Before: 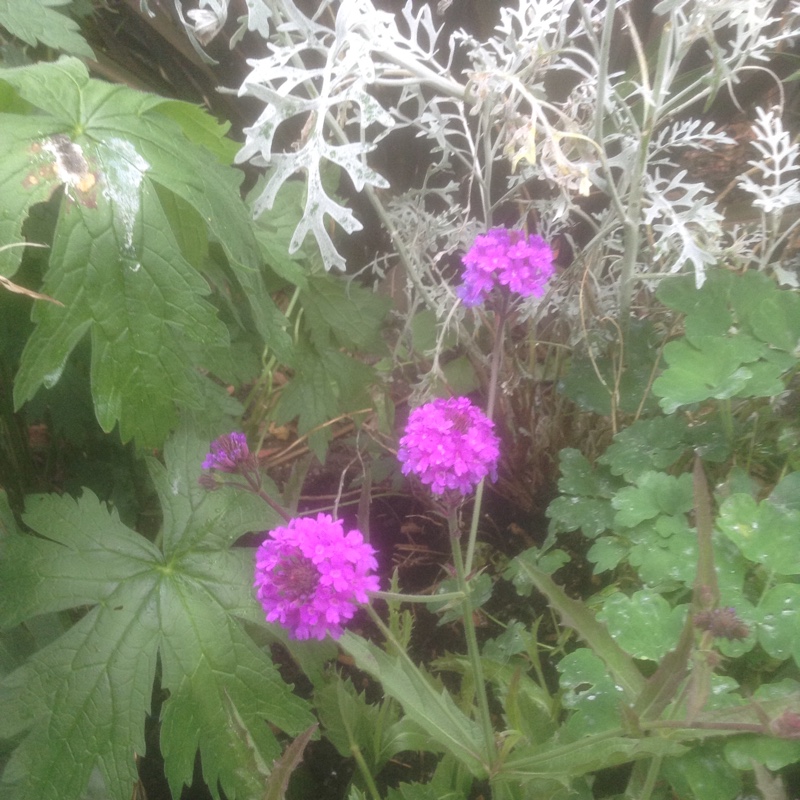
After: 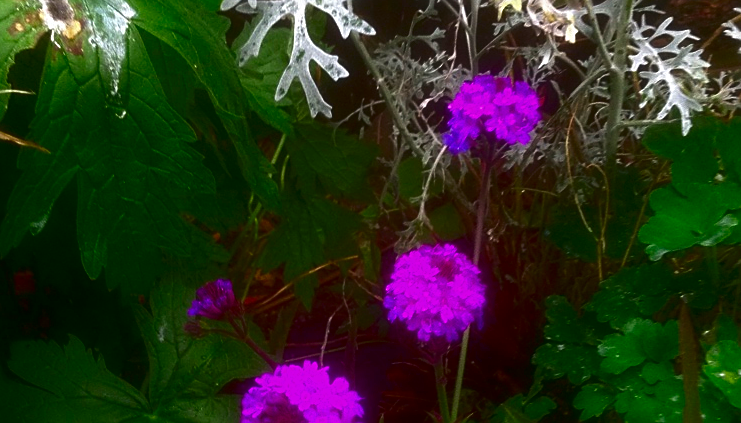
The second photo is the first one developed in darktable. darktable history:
contrast brightness saturation: brightness -0.994, saturation 0.992
sharpen: on, module defaults
crop: left 1.828%, top 19.157%, right 5.427%, bottom 27.947%
